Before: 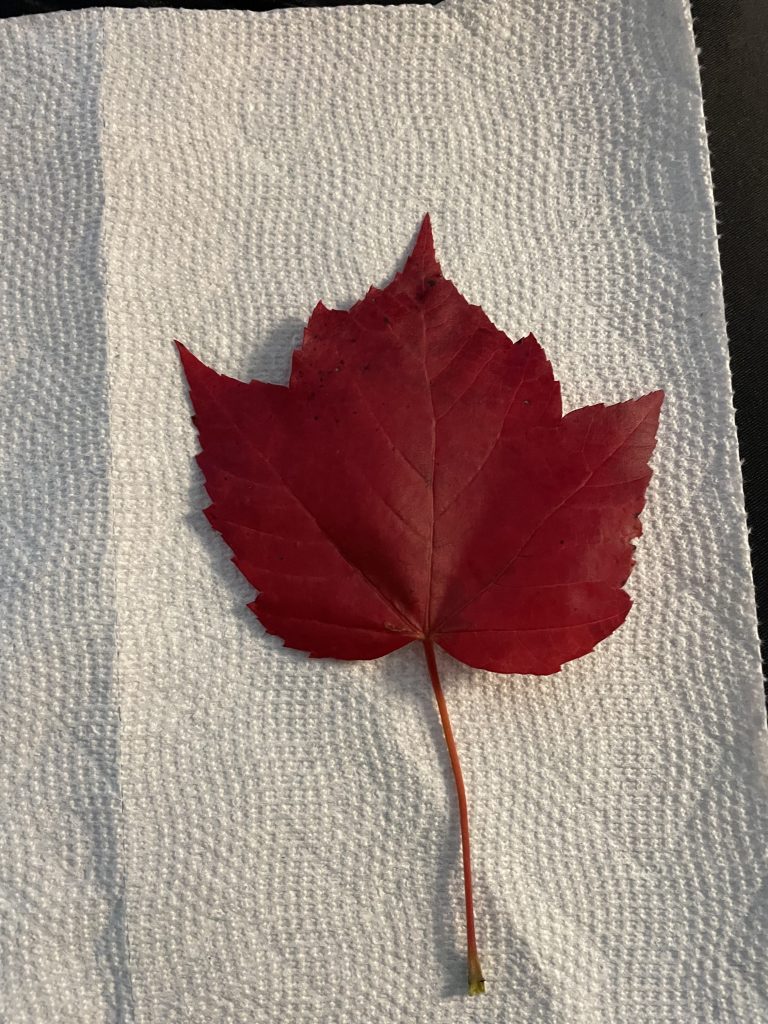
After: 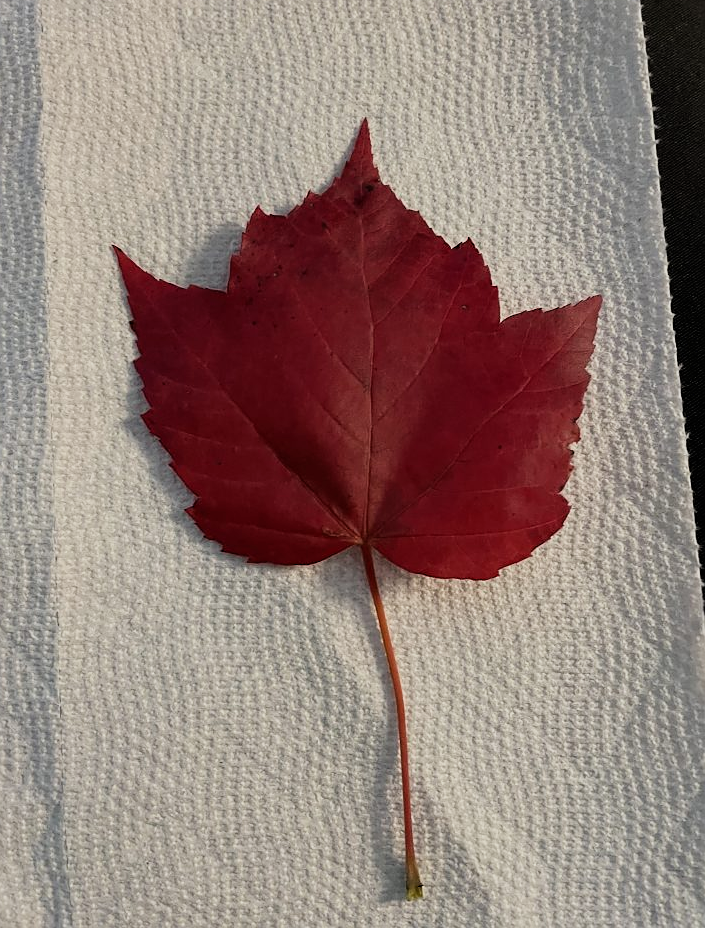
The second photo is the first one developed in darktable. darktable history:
sharpen: radius 1.012
filmic rgb: black relative exposure -7.65 EV, white relative exposure 4.56 EV, hardness 3.61, color science v6 (2022)
crop and rotate: left 8.132%, top 9.284%
